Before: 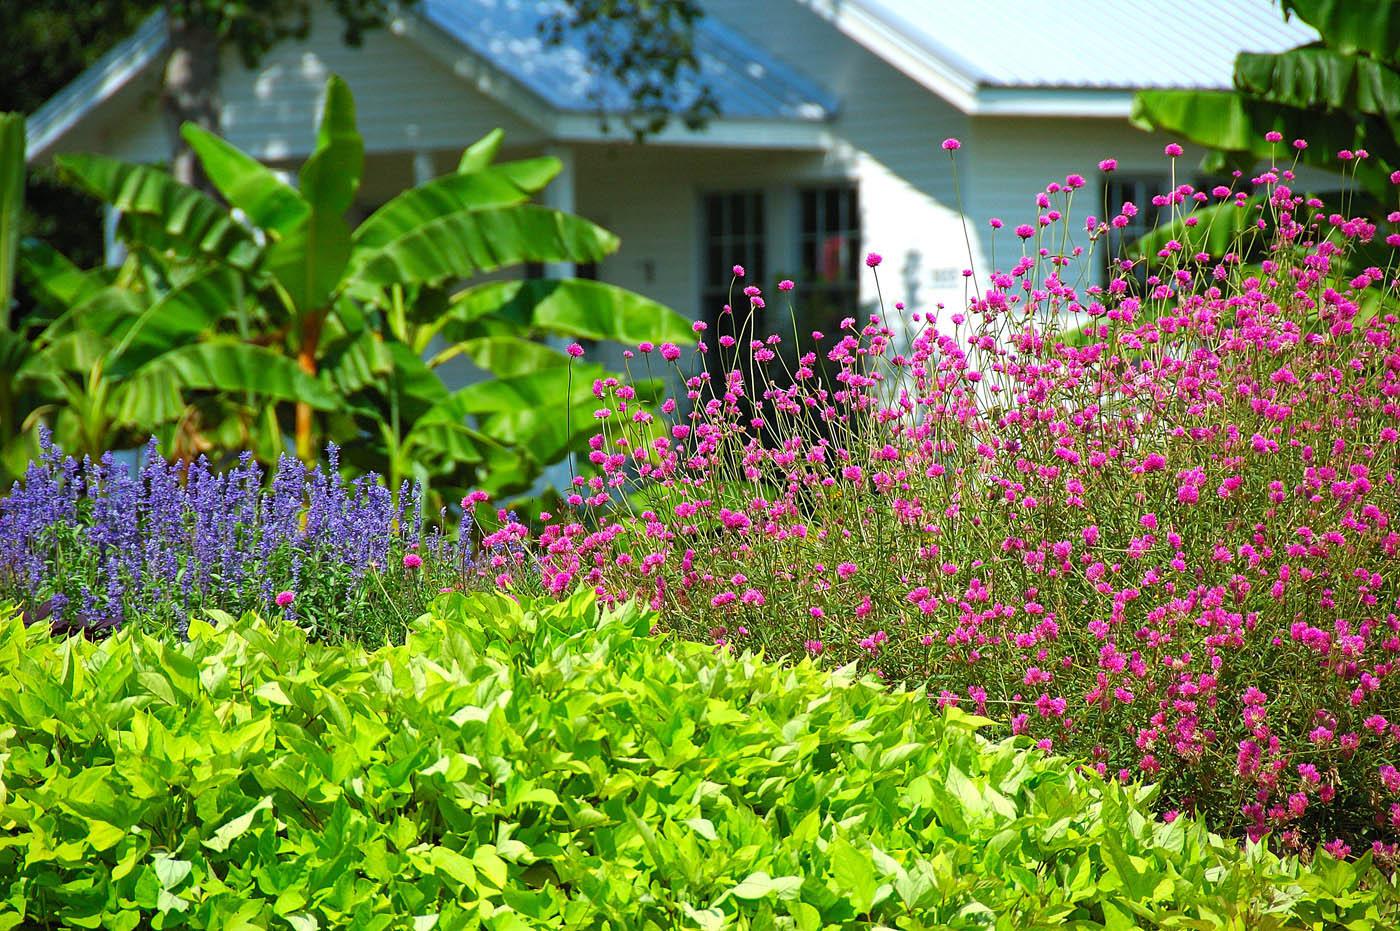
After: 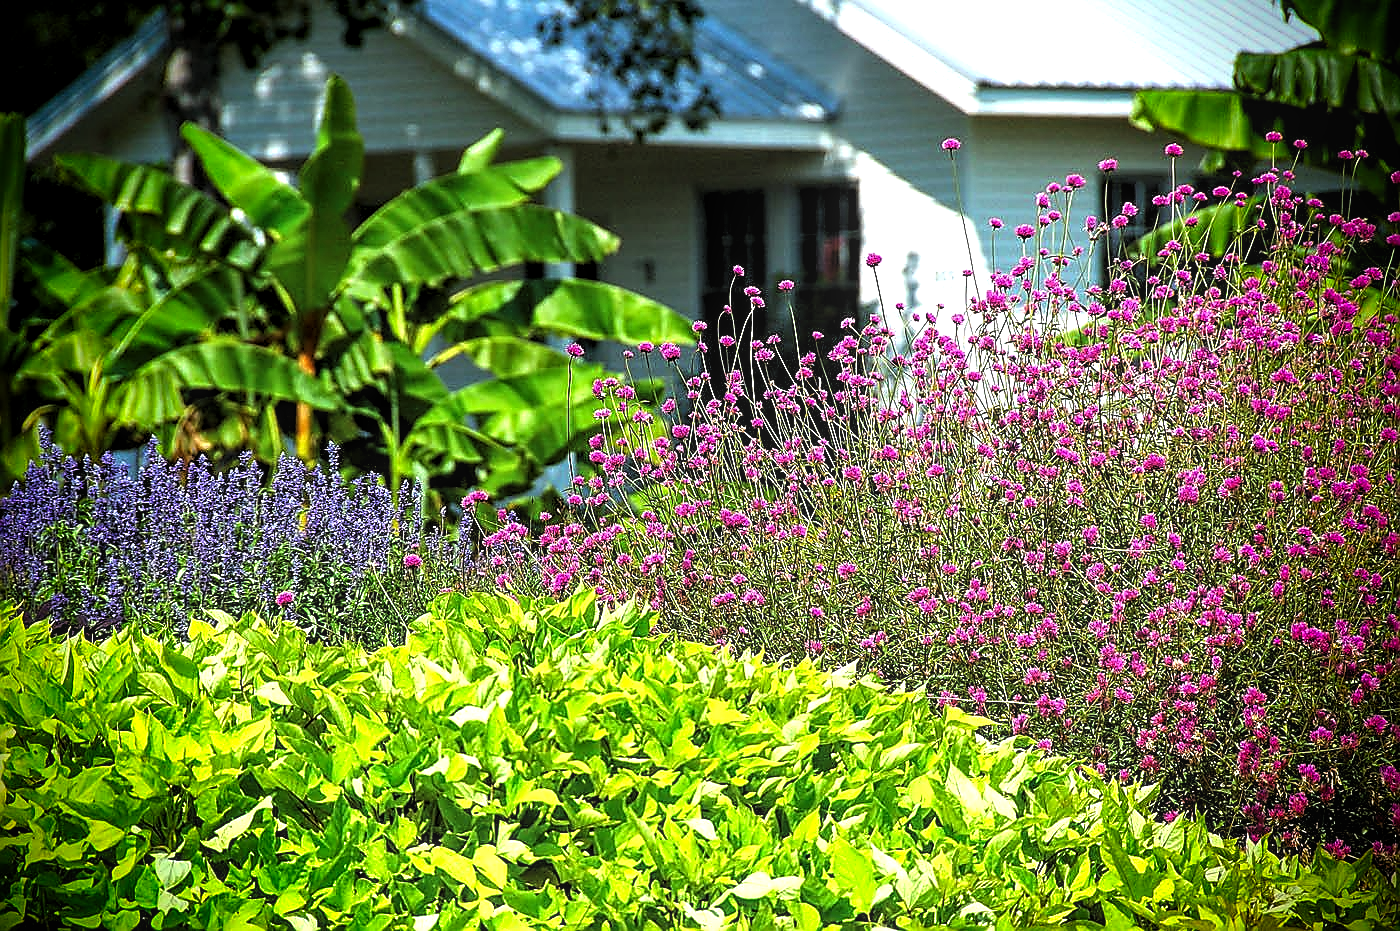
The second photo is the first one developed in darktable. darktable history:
local contrast: on, module defaults
exposure: black level correction 0.001, exposure 0.142 EV, compensate highlight preservation false
levels: levels [0.129, 0.519, 0.867]
sharpen: radius 1.423, amount 1.236, threshold 0.819
vignetting: fall-off start 71.7%, brightness -0.992, saturation 0.491, unbound false
